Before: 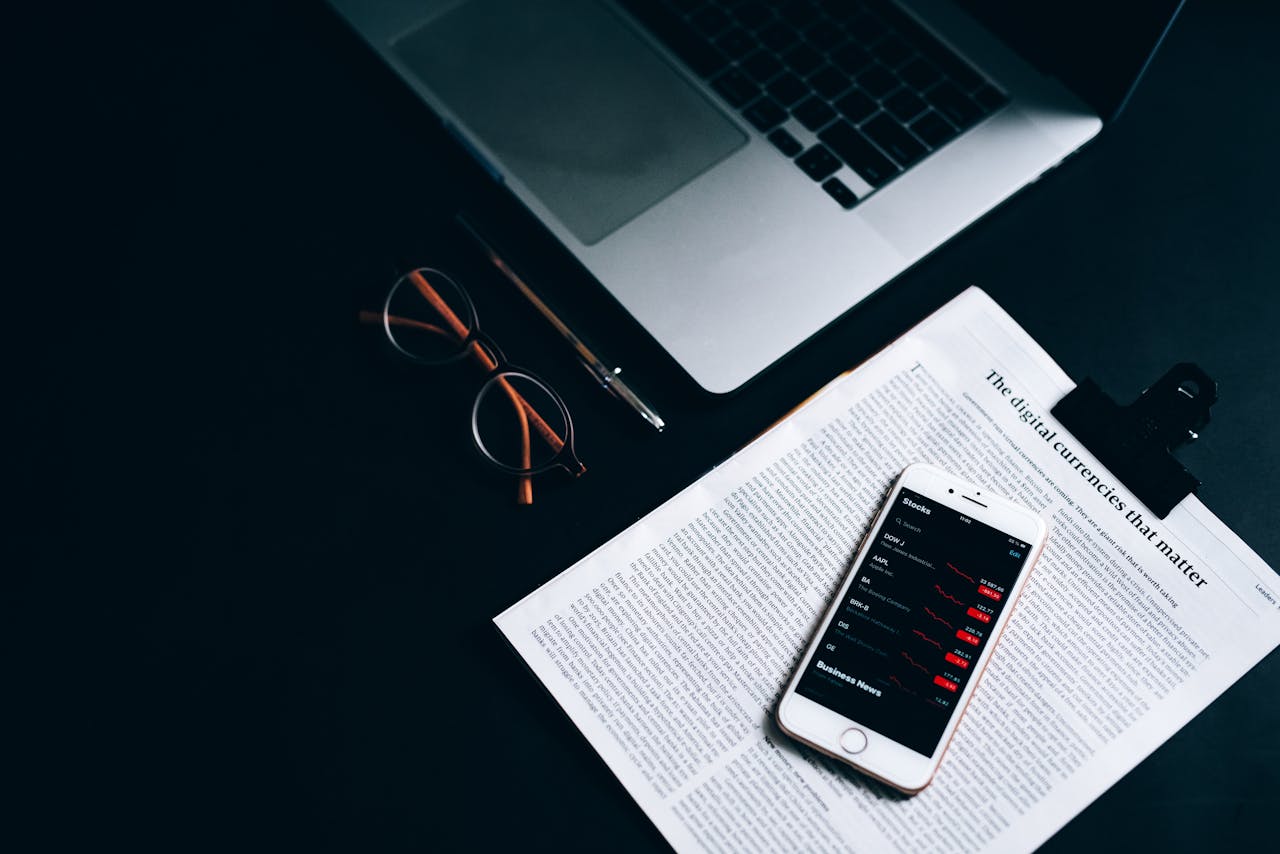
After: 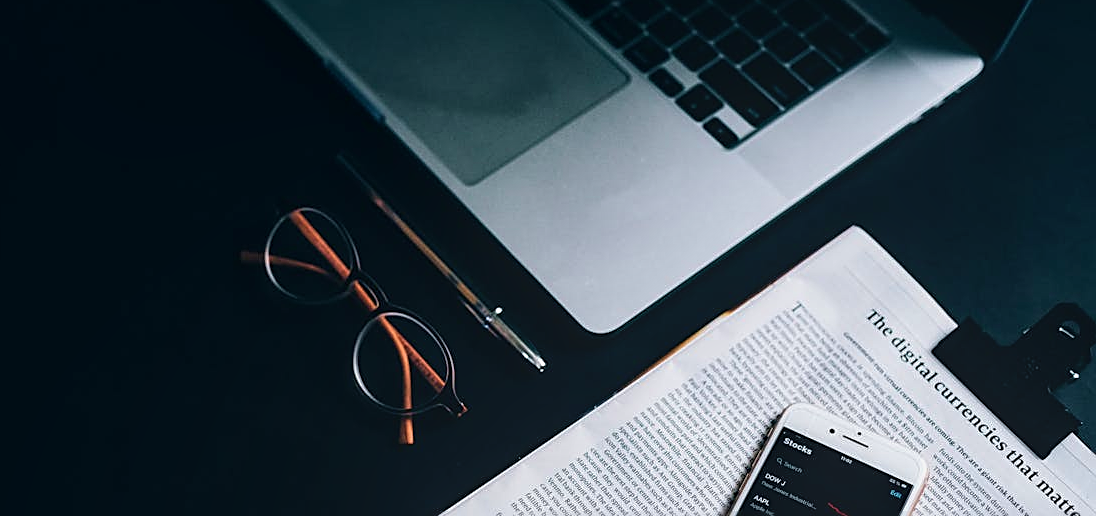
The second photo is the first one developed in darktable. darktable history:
sharpen: on, module defaults
velvia: on, module defaults
local contrast: on, module defaults
crop and rotate: left 9.345%, top 7.22%, right 4.982%, bottom 32.331%
